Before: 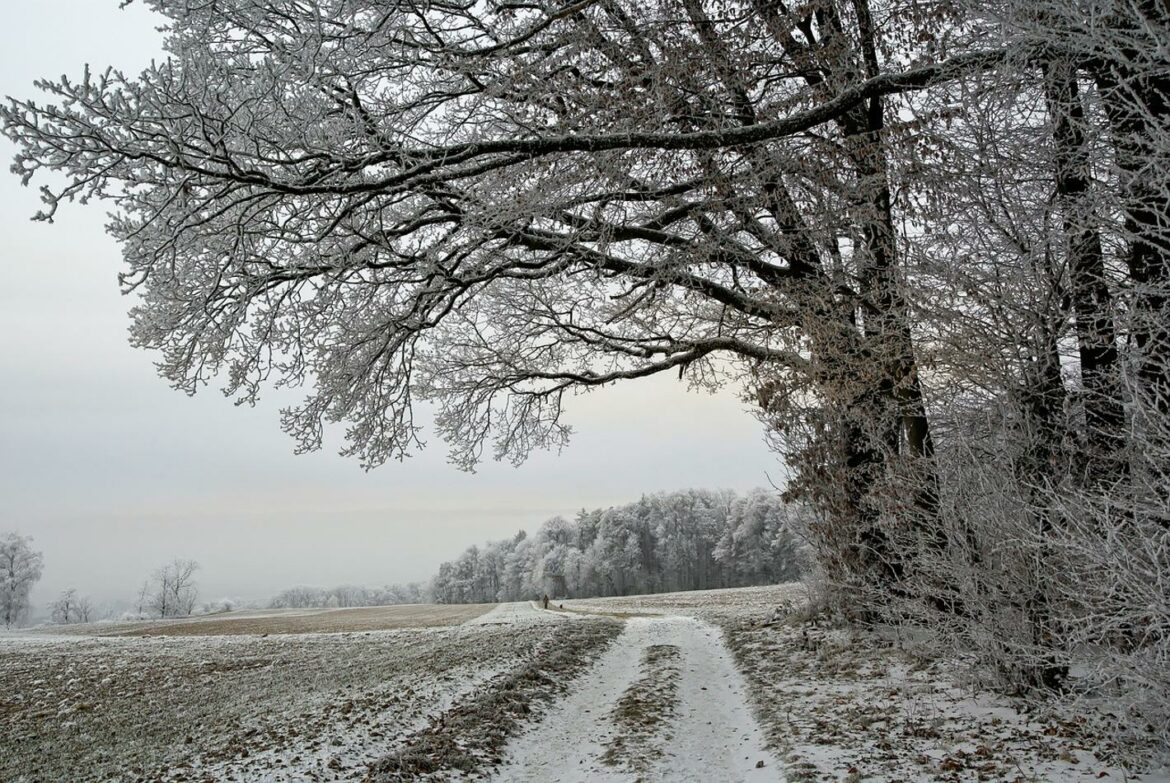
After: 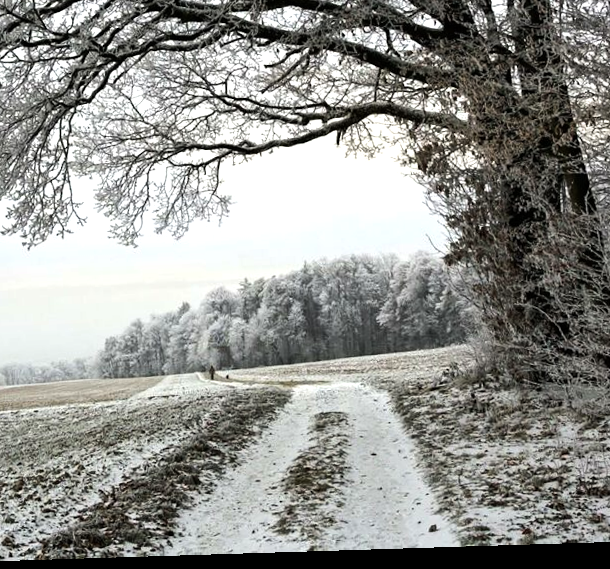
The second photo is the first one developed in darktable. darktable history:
rotate and perspective: rotation -2.22°, lens shift (horizontal) -0.022, automatic cropping off
crop and rotate: left 29.237%, top 31.152%, right 19.807%
tone equalizer: -8 EV -0.75 EV, -7 EV -0.7 EV, -6 EV -0.6 EV, -5 EV -0.4 EV, -3 EV 0.4 EV, -2 EV 0.6 EV, -1 EV 0.7 EV, +0 EV 0.75 EV, edges refinement/feathering 500, mask exposure compensation -1.57 EV, preserve details no
white balance: emerald 1
